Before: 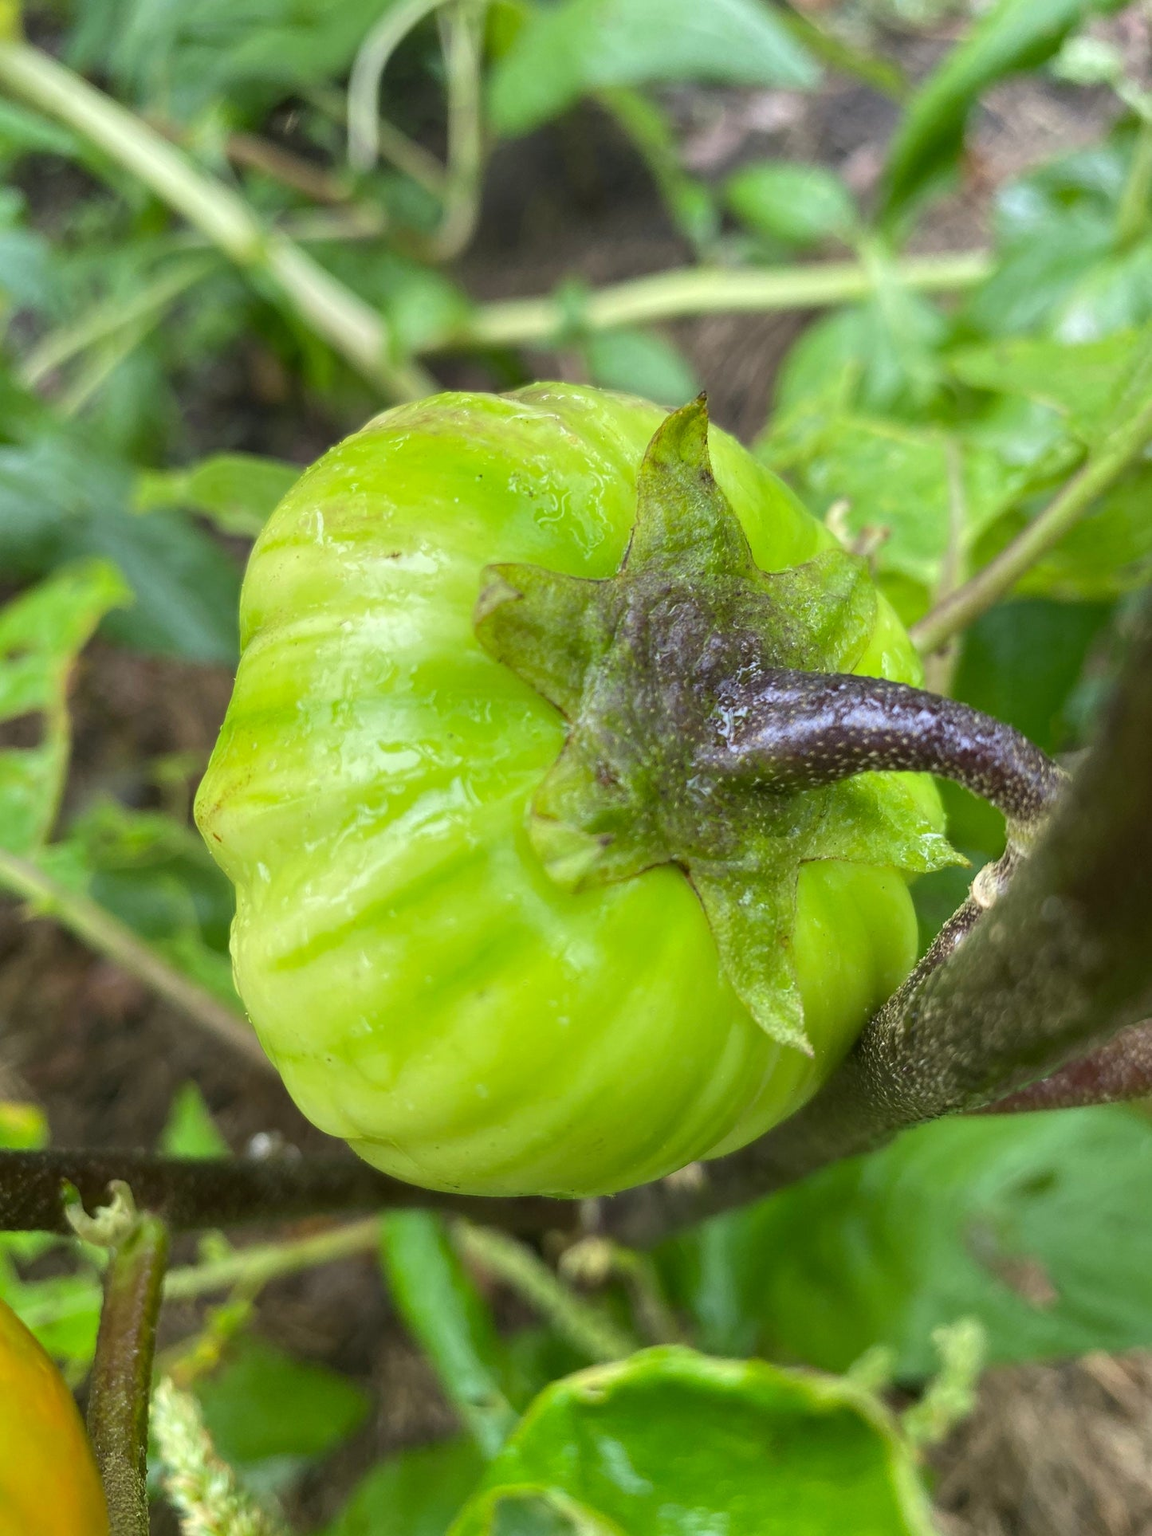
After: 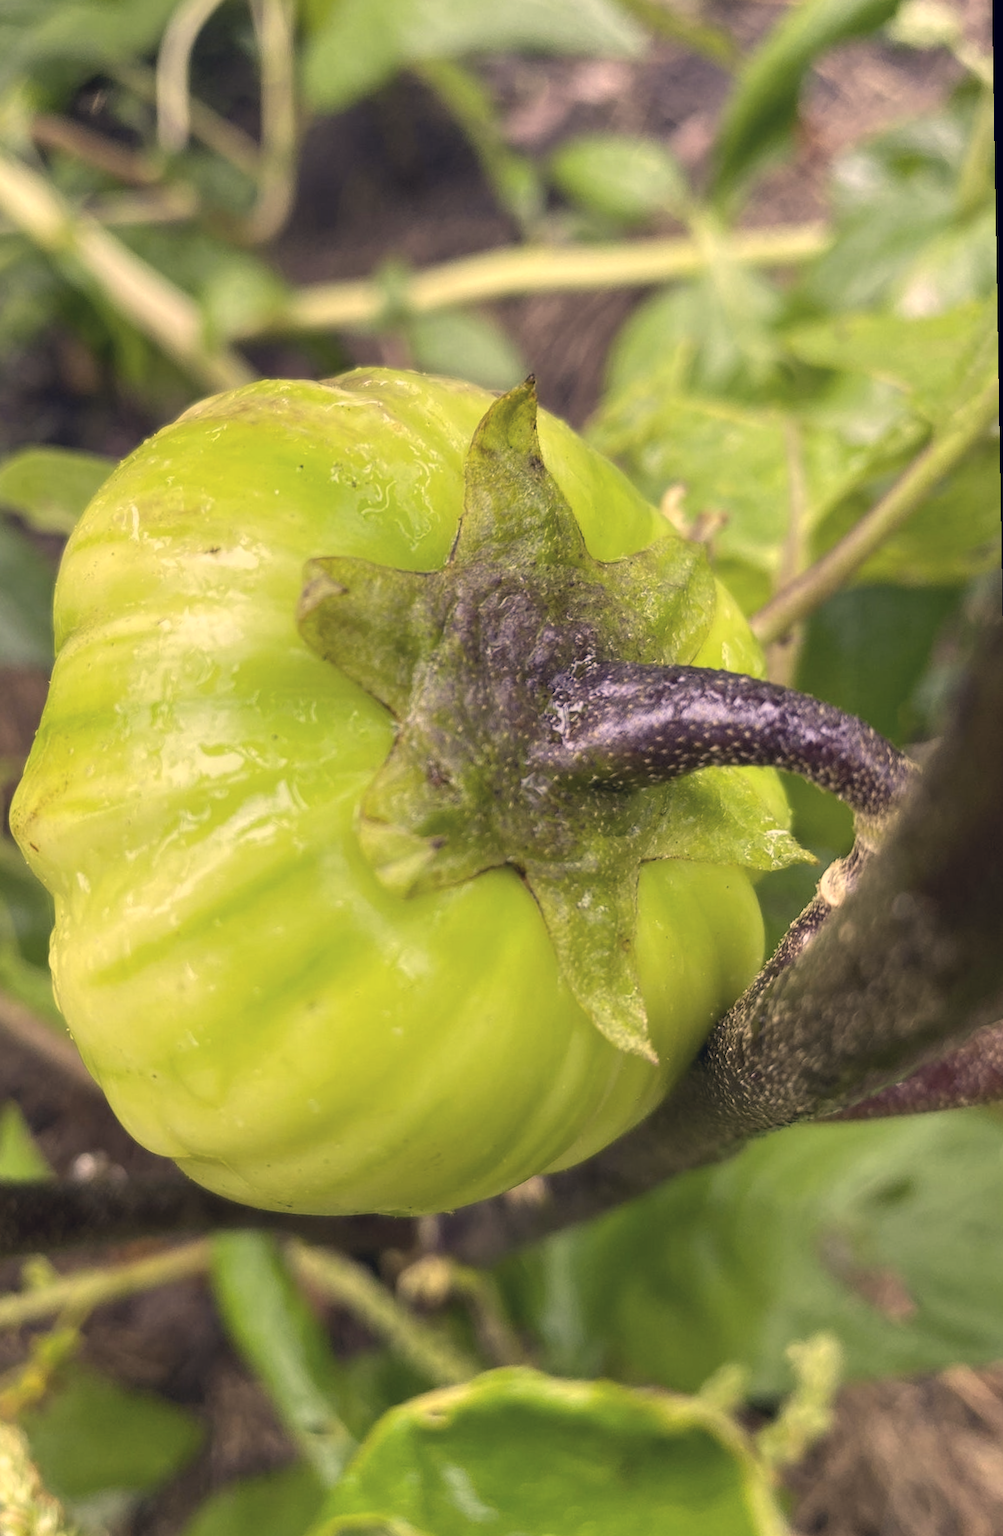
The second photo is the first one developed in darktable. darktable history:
crop: left 16.145%
rotate and perspective: rotation -1°, crop left 0.011, crop right 0.989, crop top 0.025, crop bottom 0.975
color correction: highlights a* 19.59, highlights b* 27.49, shadows a* 3.46, shadows b* -17.28, saturation 0.73
tone equalizer: on, module defaults
